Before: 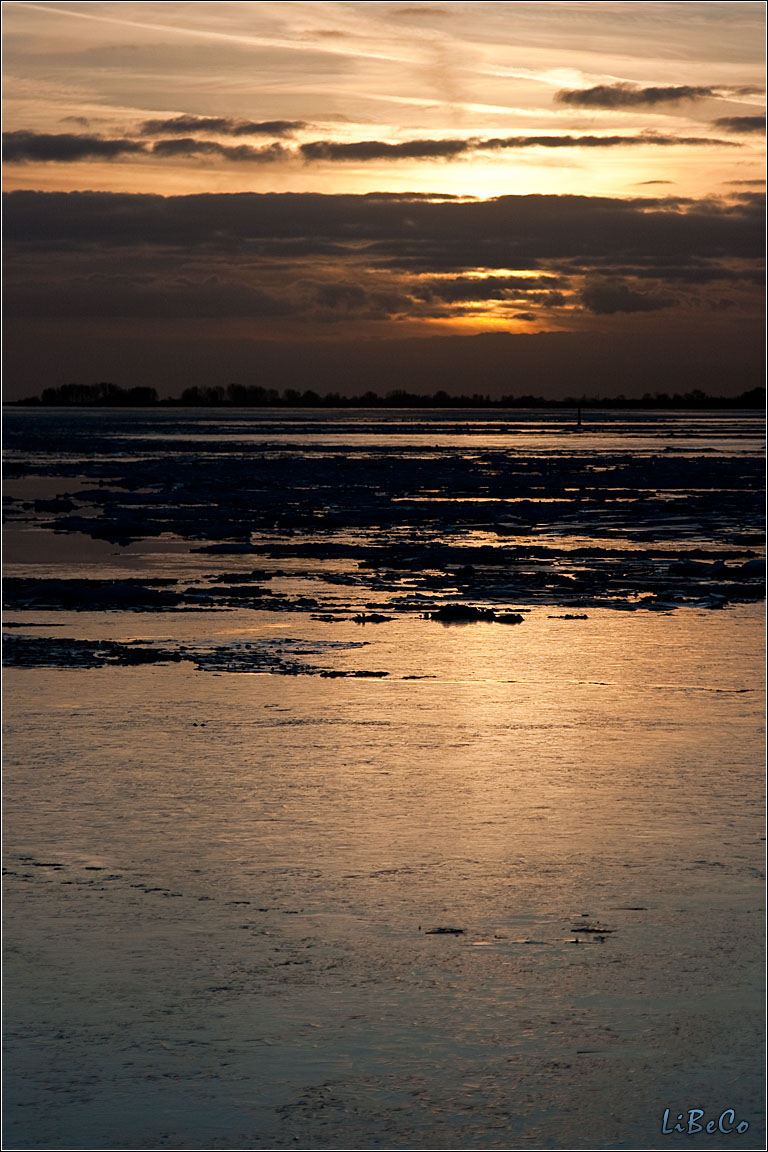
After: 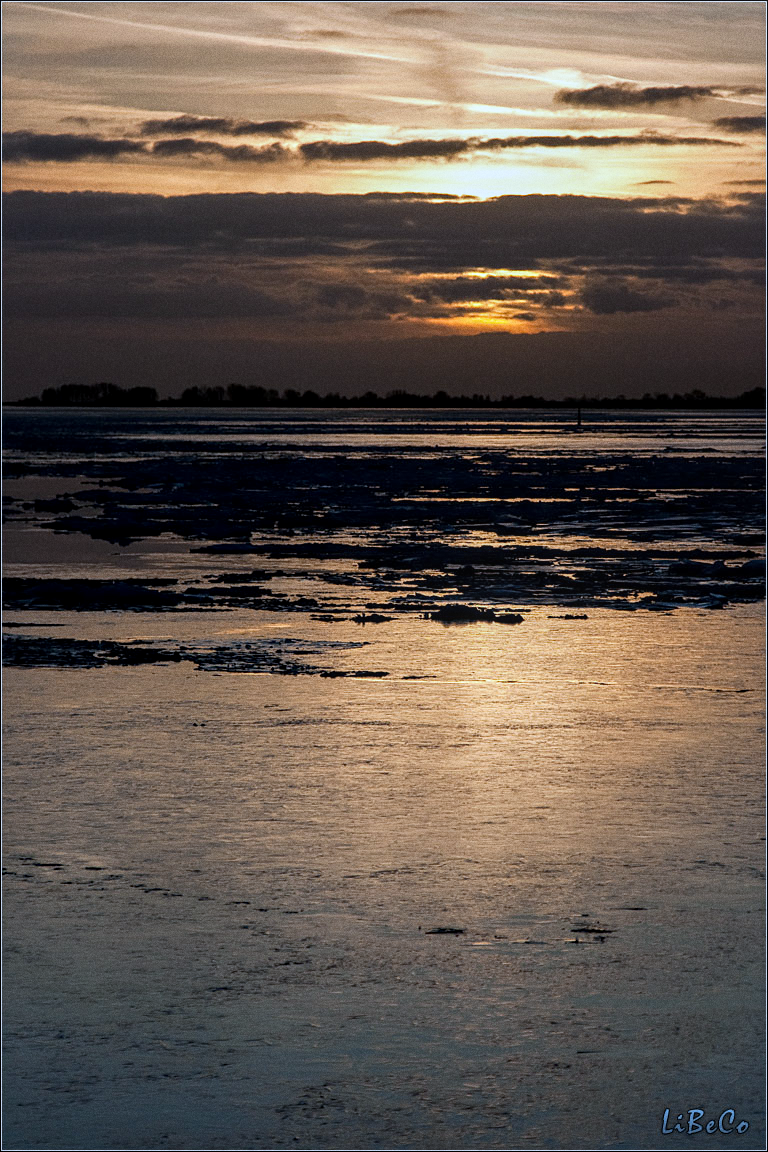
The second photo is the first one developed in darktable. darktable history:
local contrast: highlights 55%, shadows 52%, detail 130%, midtone range 0.452
white balance: red 0.931, blue 1.11
grain: coarseness 0.47 ISO
